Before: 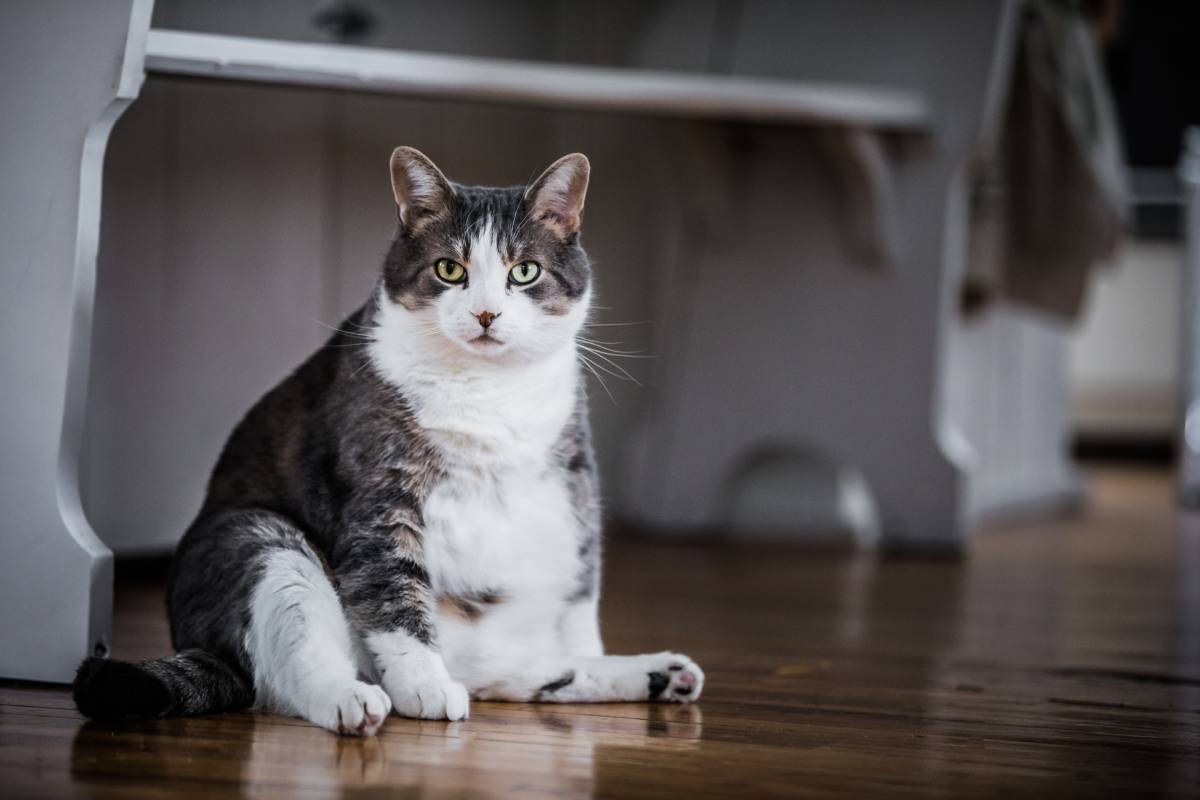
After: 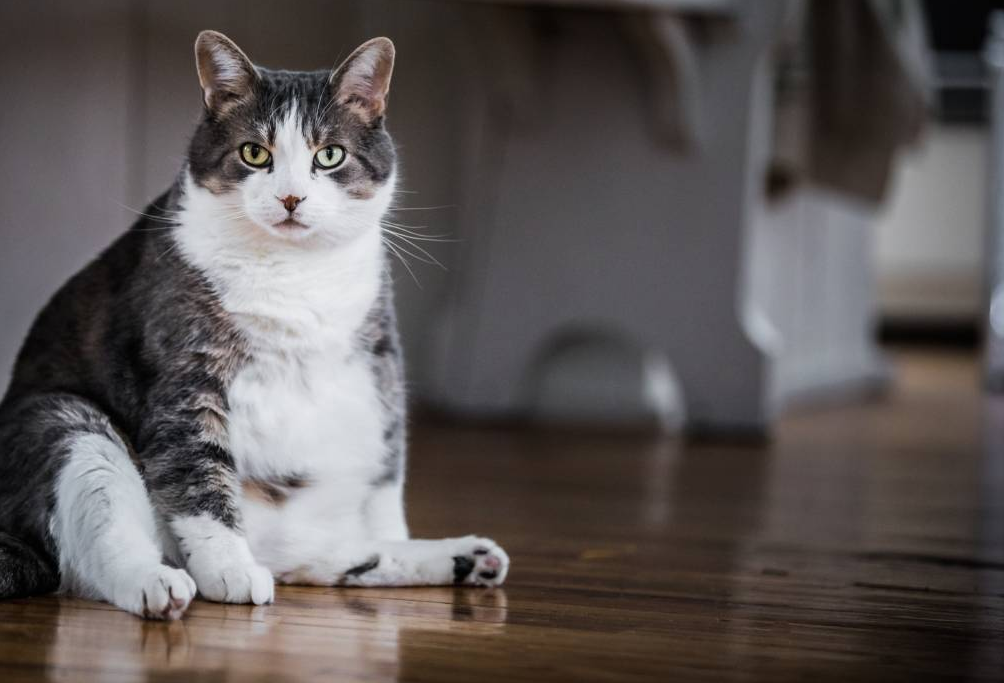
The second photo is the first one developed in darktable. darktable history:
crop: left 16.324%, top 14.614%
